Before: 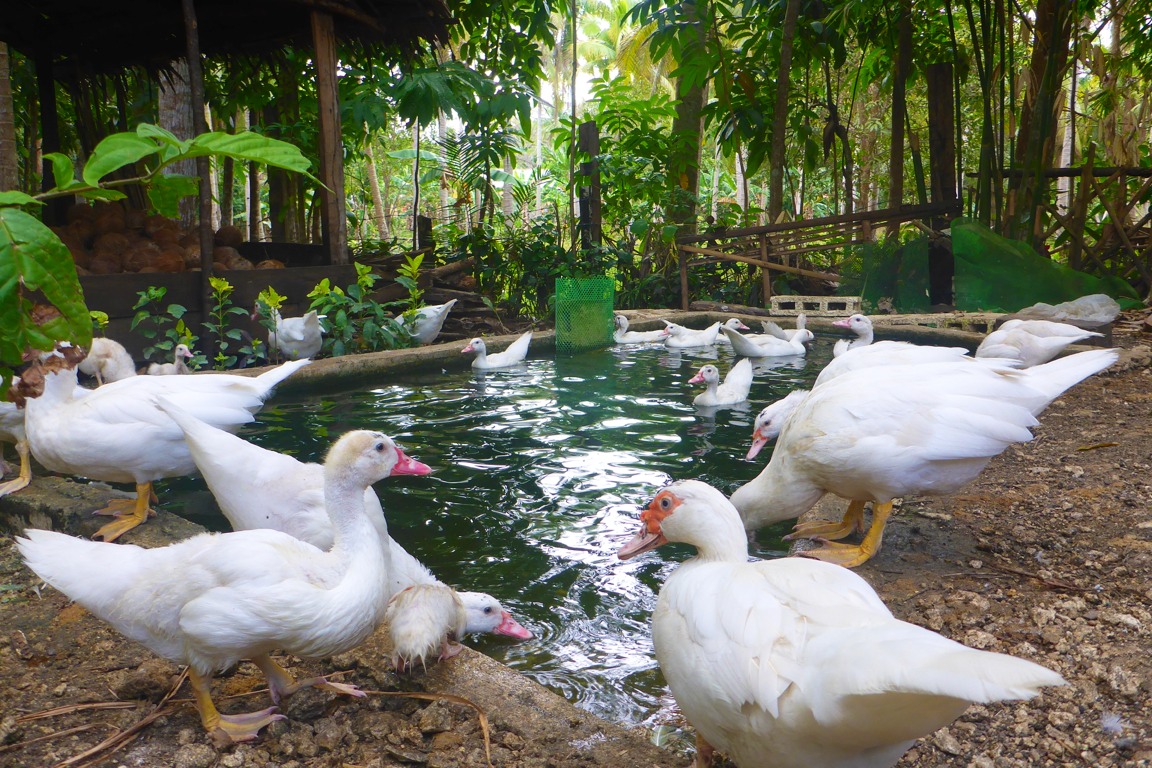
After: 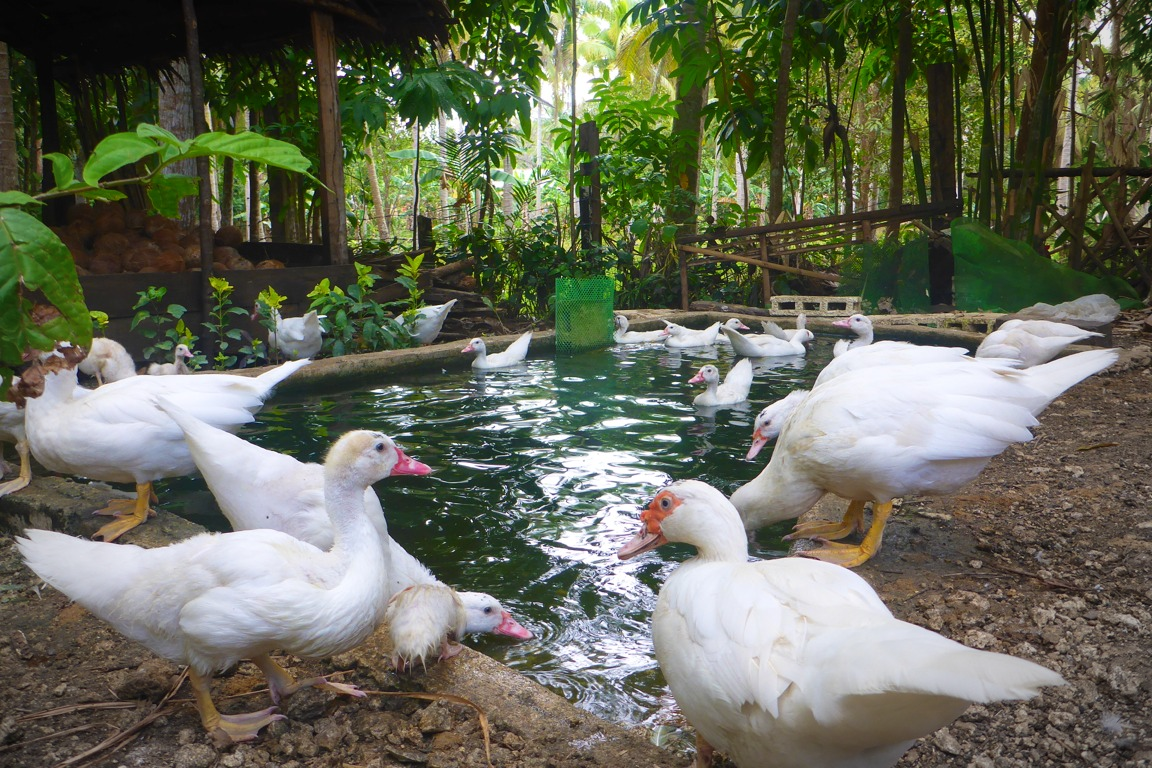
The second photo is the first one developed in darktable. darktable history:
vignetting: center (-0.052, -0.358)
